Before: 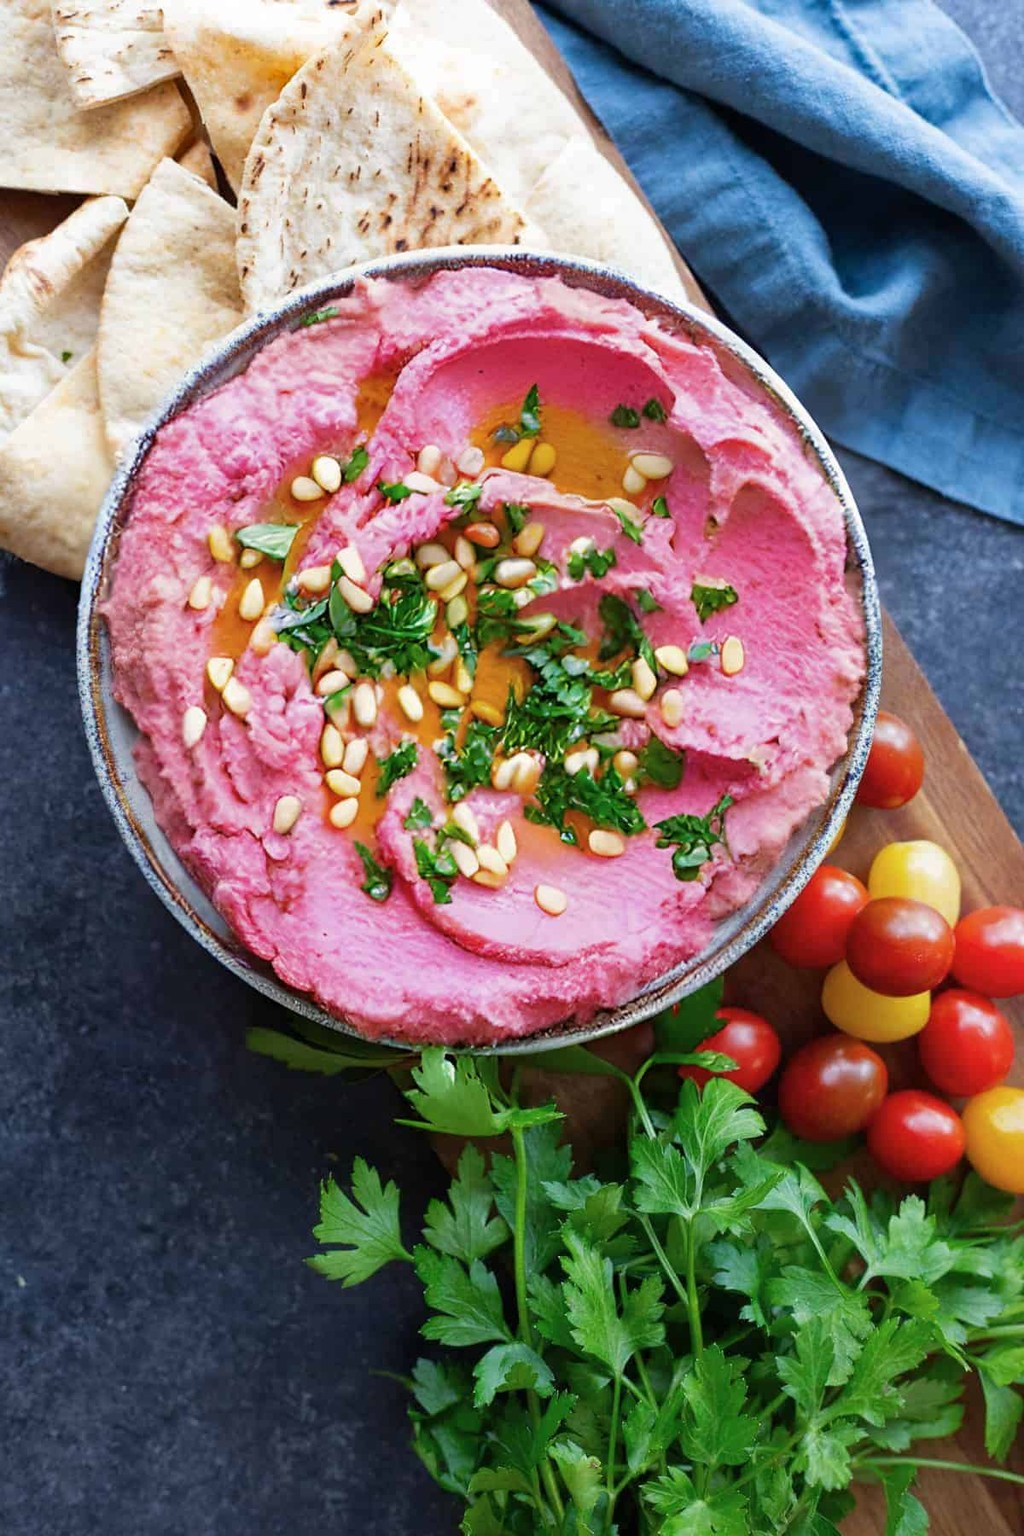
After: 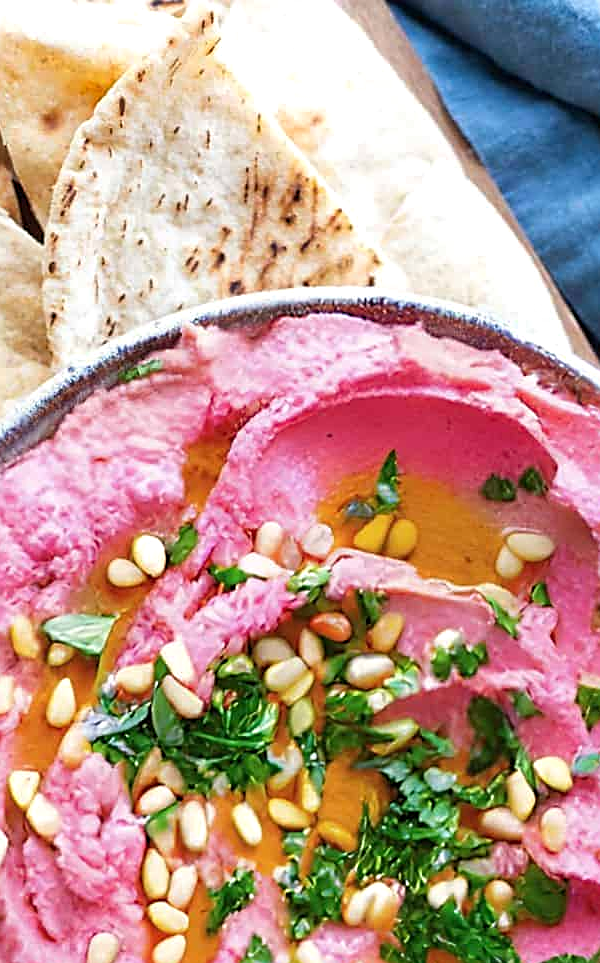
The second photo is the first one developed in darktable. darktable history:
sharpen: on, module defaults
crop: left 19.556%, right 30.401%, bottom 46.458%
levels: levels [0, 0.476, 0.951]
